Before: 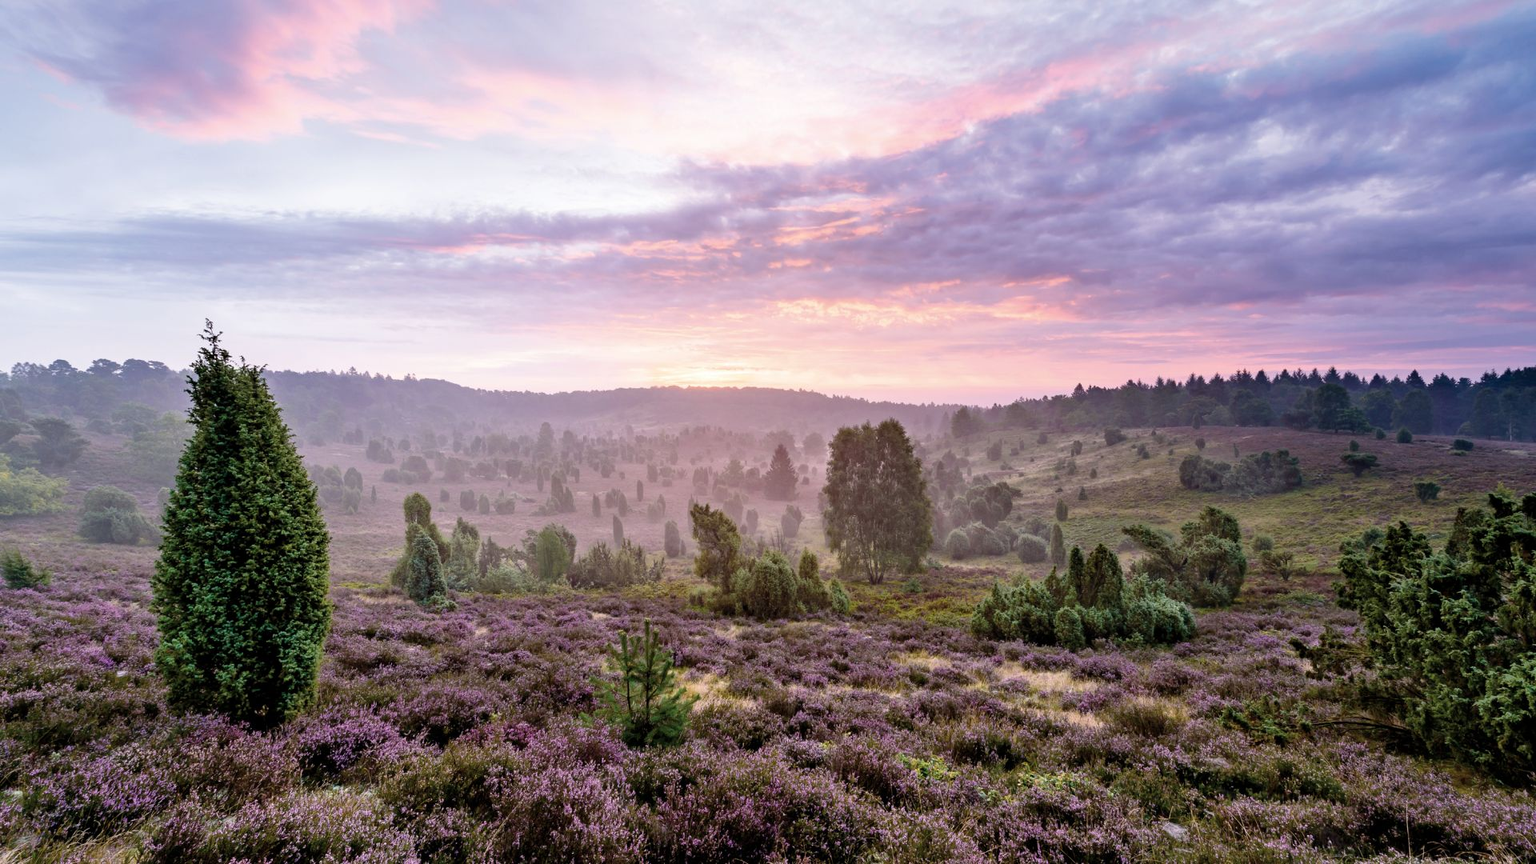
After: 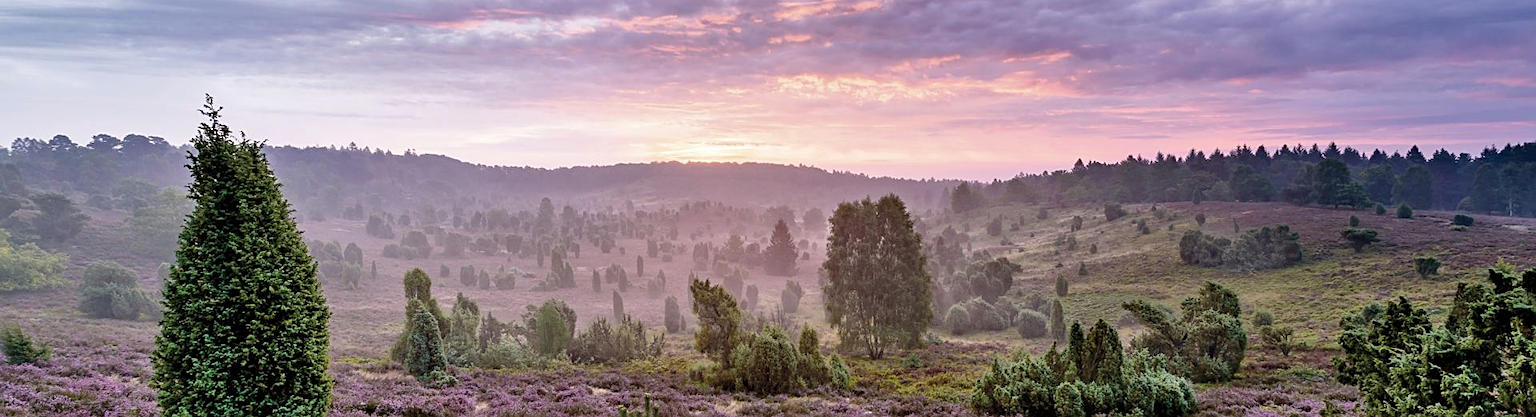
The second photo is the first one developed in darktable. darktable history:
sharpen: on, module defaults
crop and rotate: top 26.056%, bottom 25.543%
shadows and highlights: soften with gaussian
